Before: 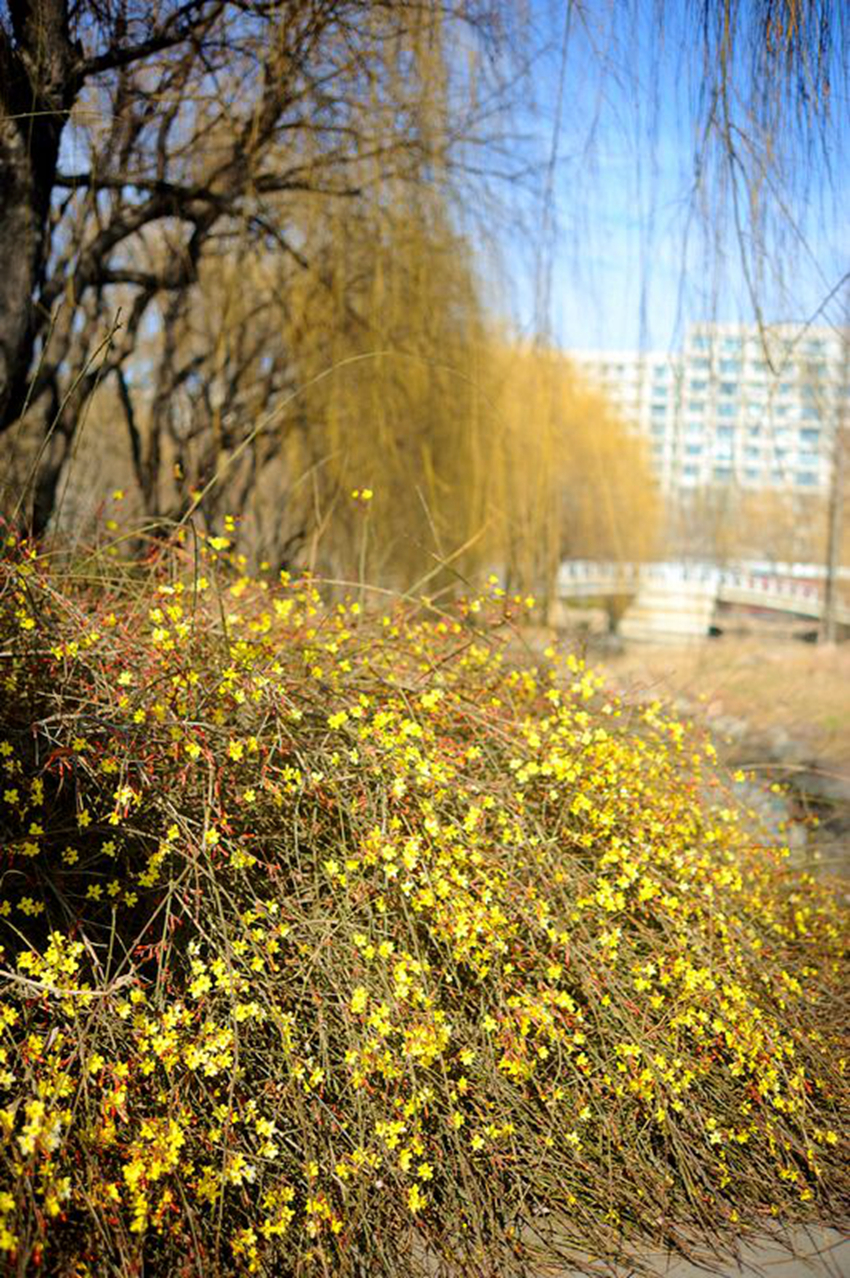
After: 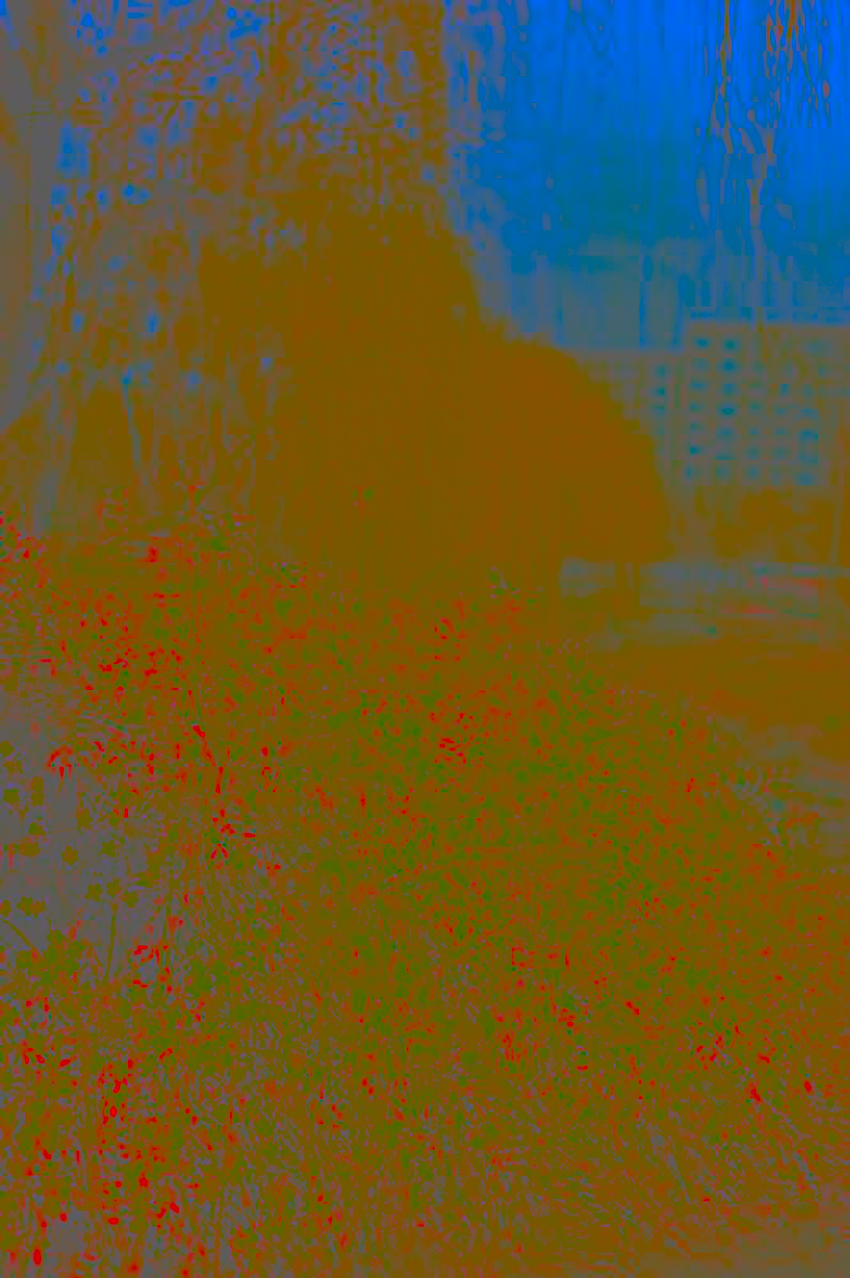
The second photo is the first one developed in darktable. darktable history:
color balance: mode lift, gamma, gain (sRGB)
contrast brightness saturation: contrast -0.99, brightness -0.17, saturation 0.75
